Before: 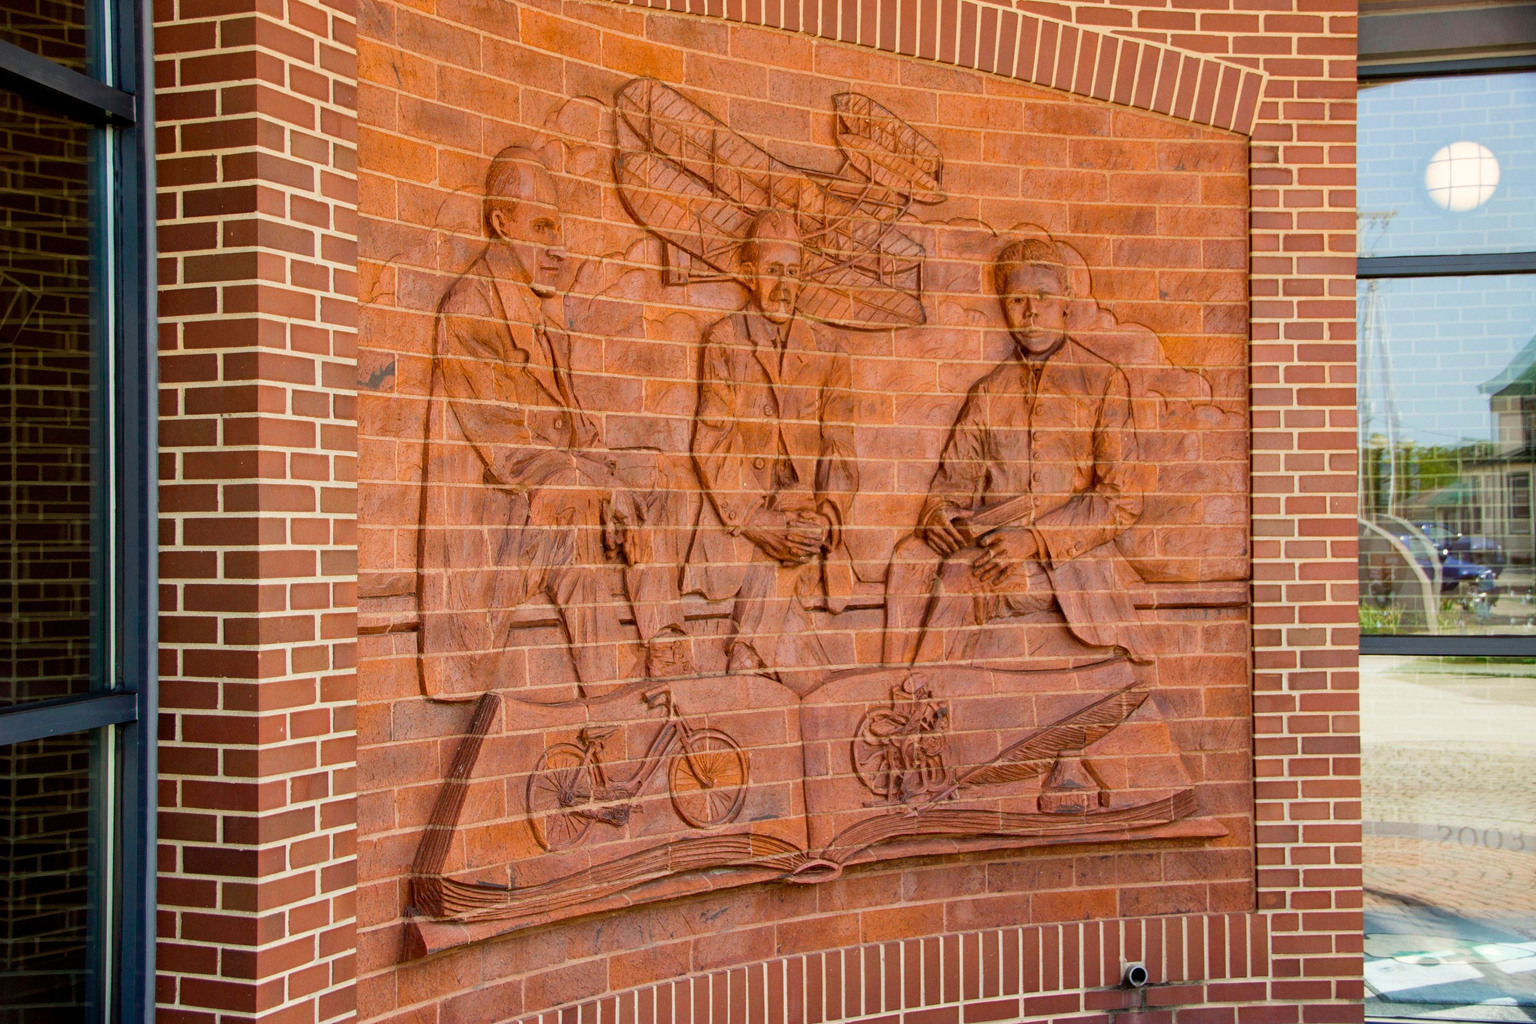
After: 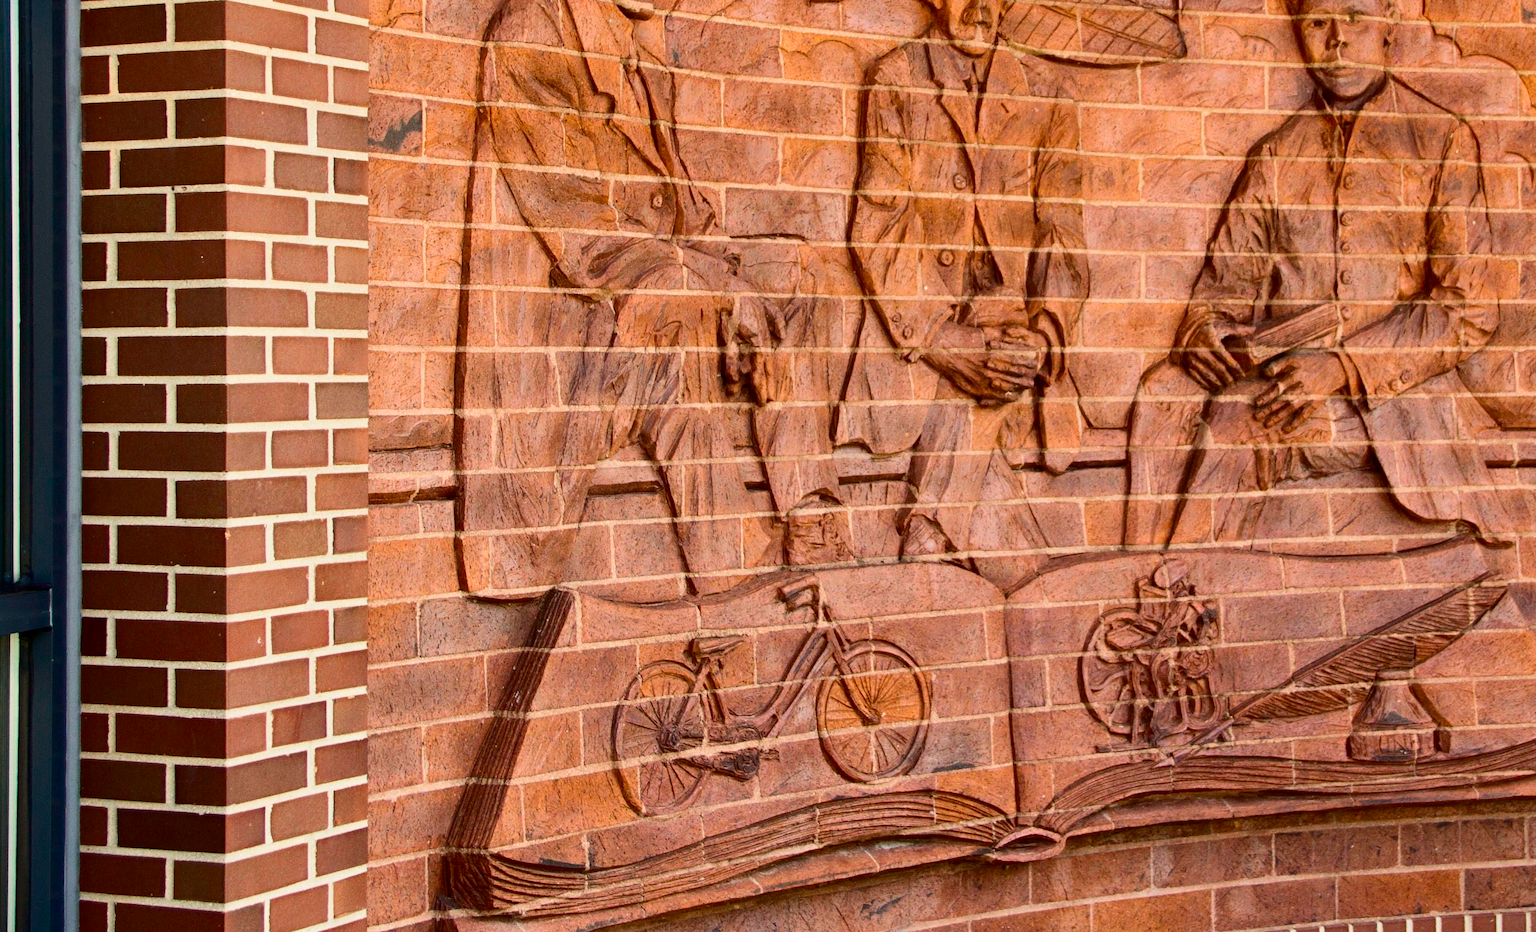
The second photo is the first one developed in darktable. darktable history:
crop: left 6.629%, top 27.8%, right 23.849%, bottom 8.879%
contrast brightness saturation: contrast 0.277
